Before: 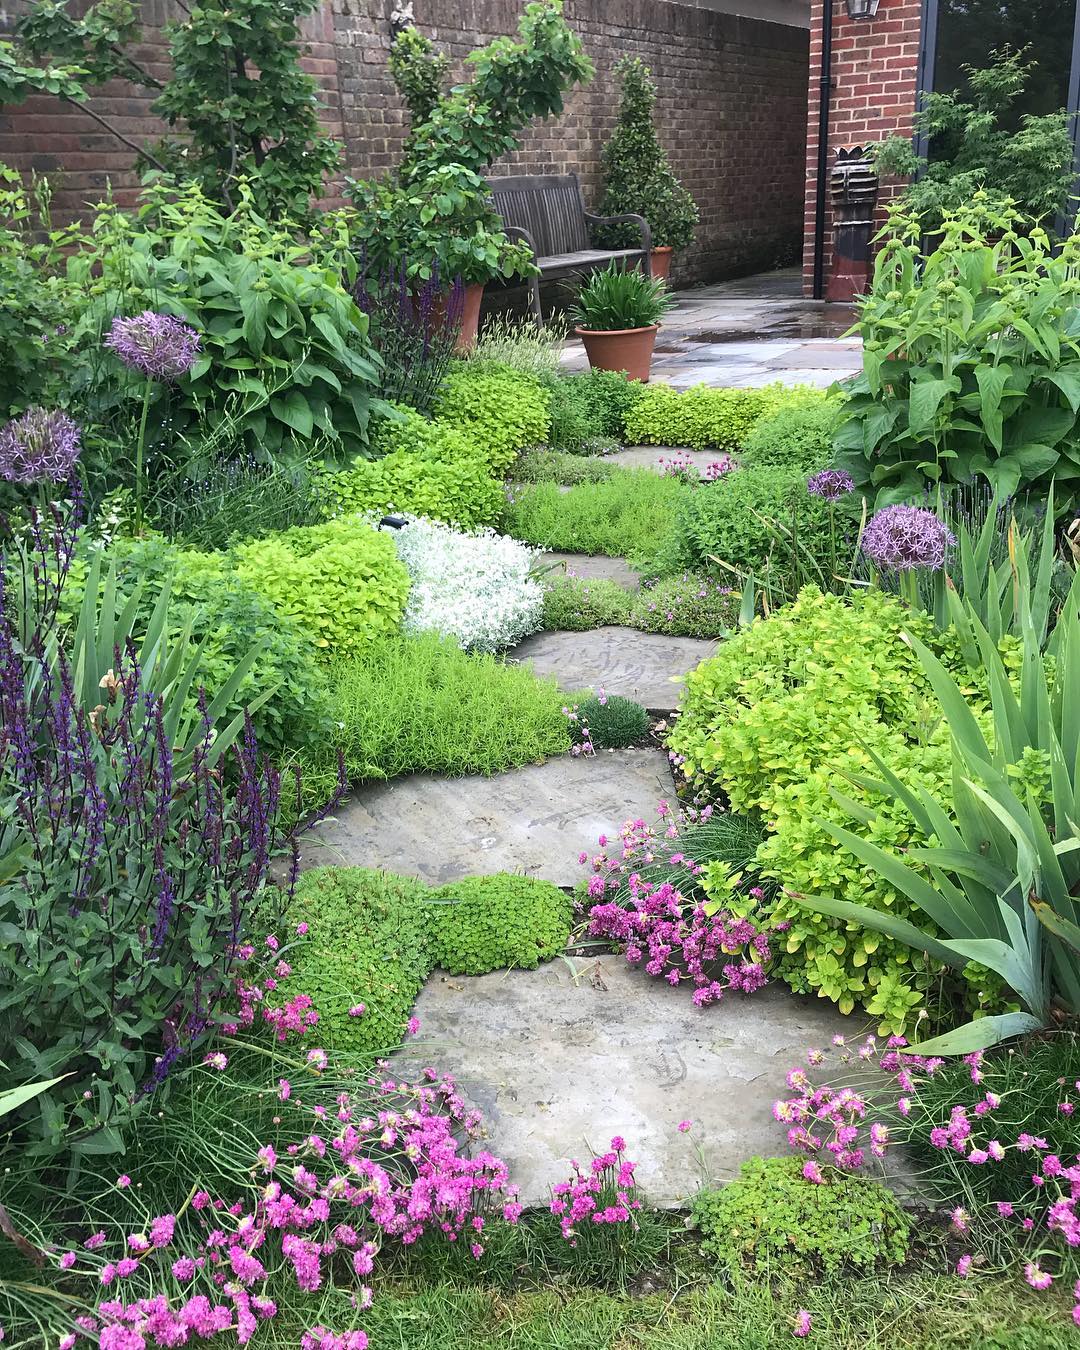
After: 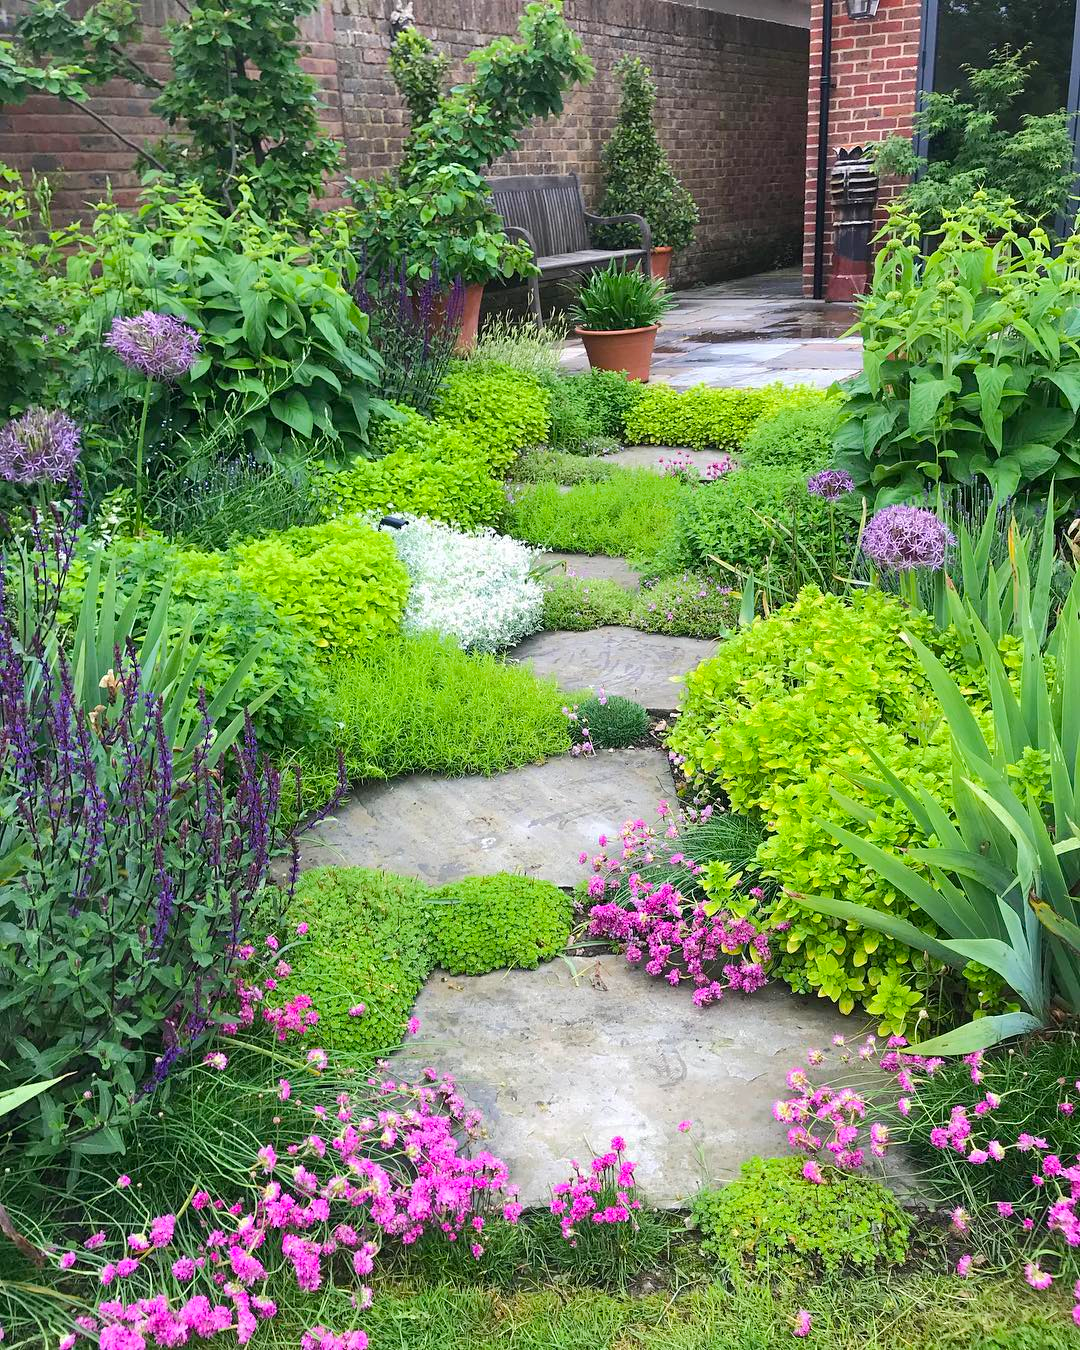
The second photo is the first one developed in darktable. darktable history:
color balance rgb: perceptual saturation grading › global saturation 20%, global vibrance 20%
base curve: curves: ch0 [(0, 0) (0.262, 0.32) (0.722, 0.705) (1, 1)]
